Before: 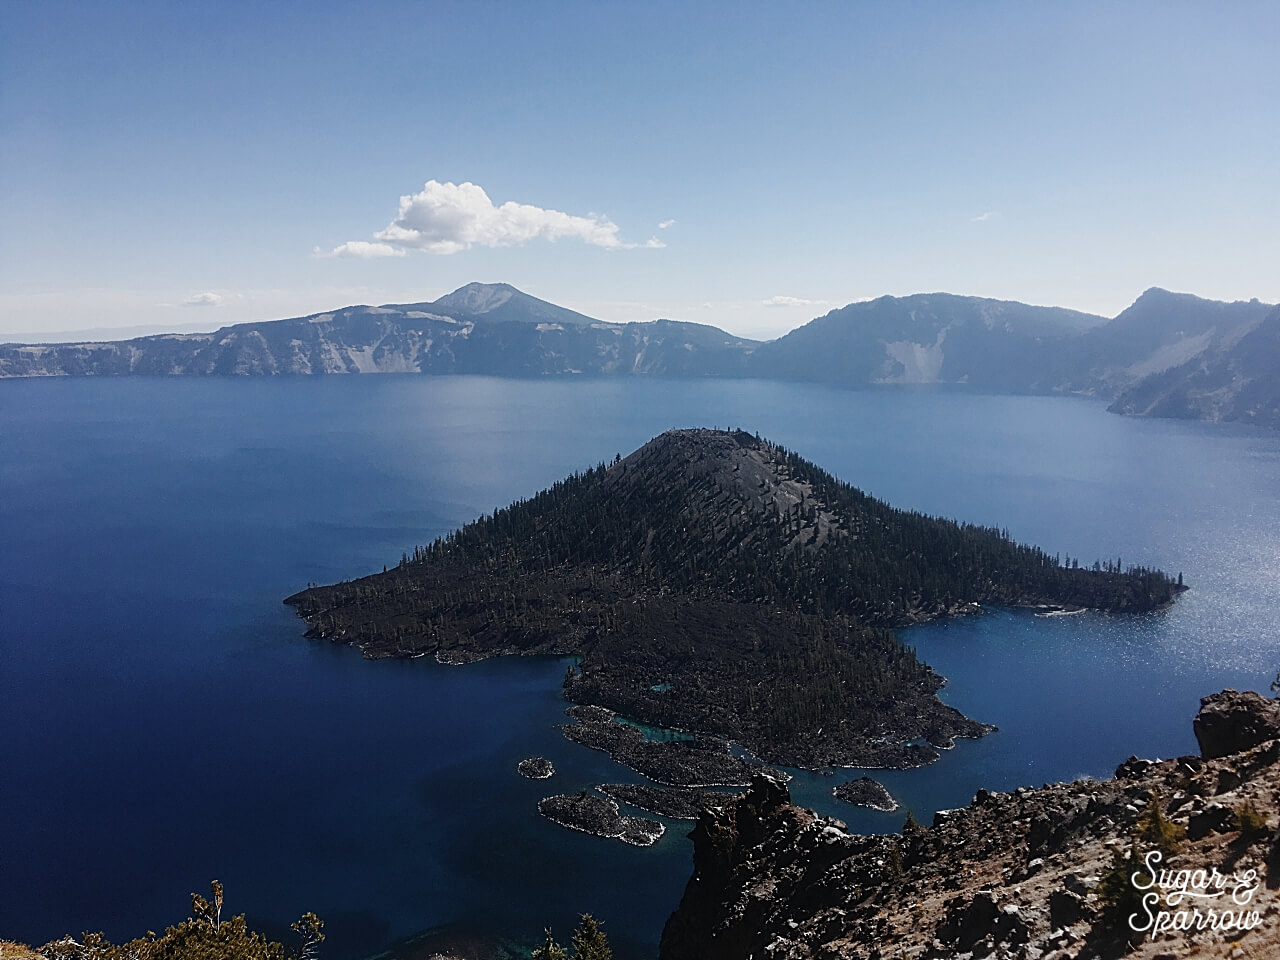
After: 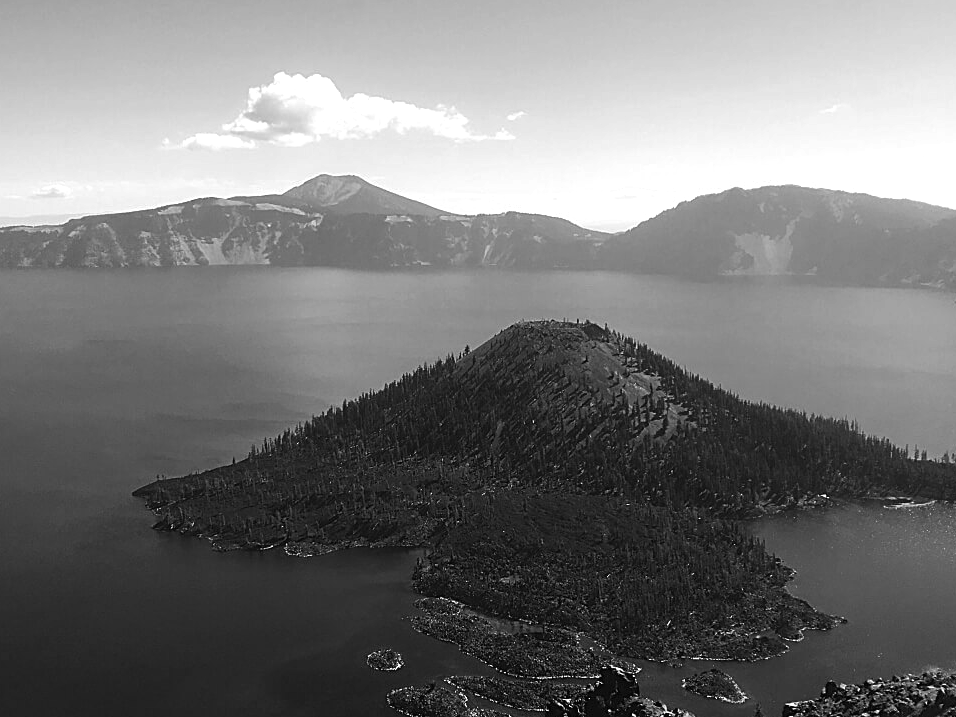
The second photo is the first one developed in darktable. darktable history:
exposure: exposure 0.661 EV, compensate highlight preservation false
tone curve: curves: ch0 [(0, 0) (0.915, 0.89) (1, 1)]
crop and rotate: left 11.831%, top 11.346%, right 13.429%, bottom 13.899%
contrast brightness saturation: contrast -0.02, brightness -0.01, saturation 0.03
monochrome: a 32, b 64, size 2.3
